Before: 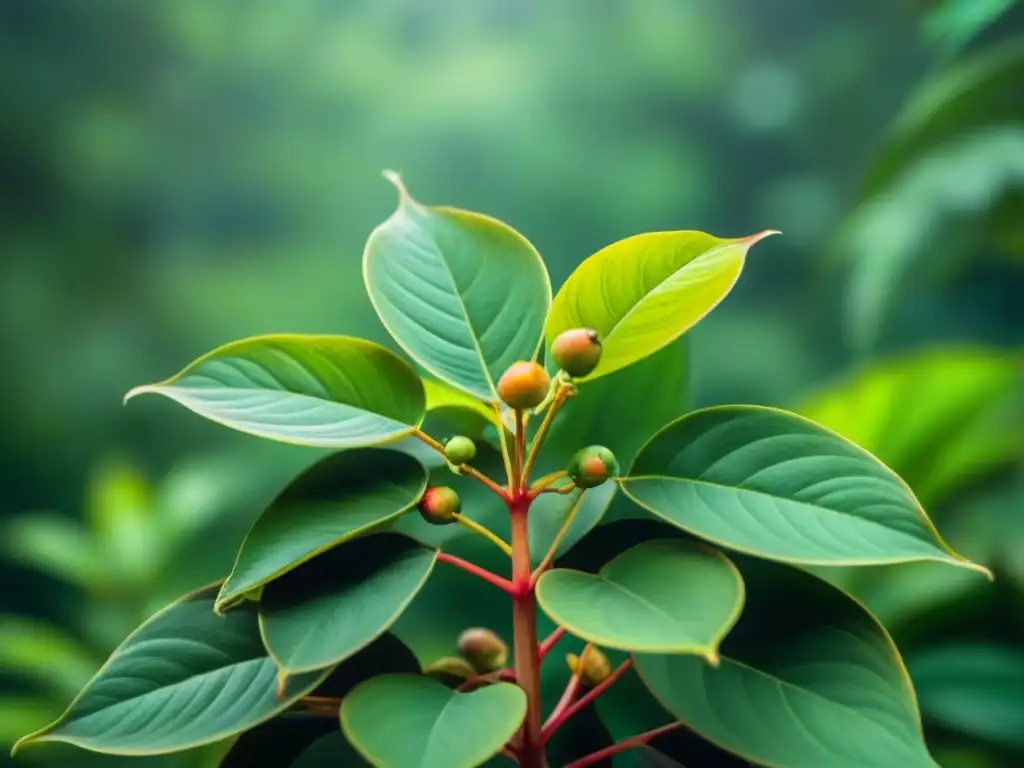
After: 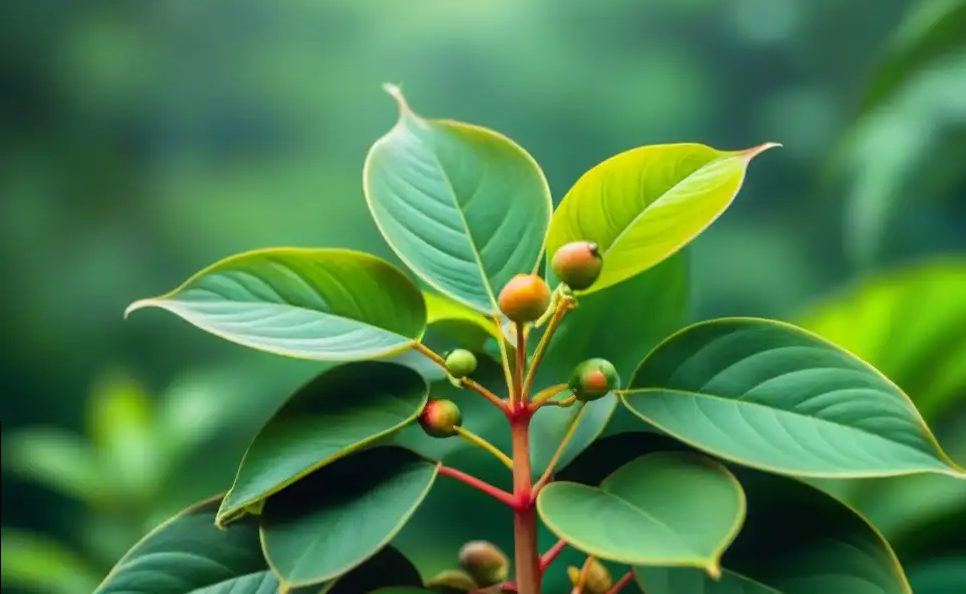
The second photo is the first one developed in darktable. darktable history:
crop and rotate: angle 0.113°, top 11.512%, right 5.779%, bottom 11.304%
